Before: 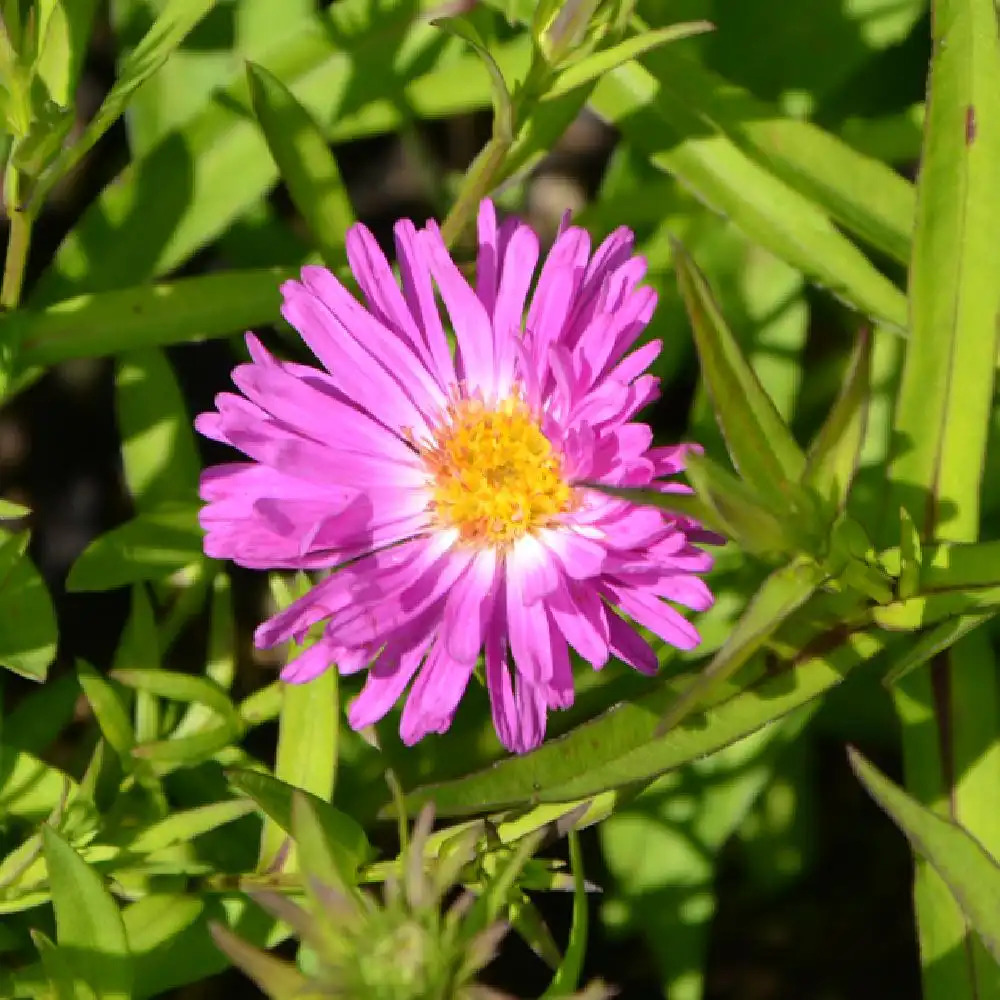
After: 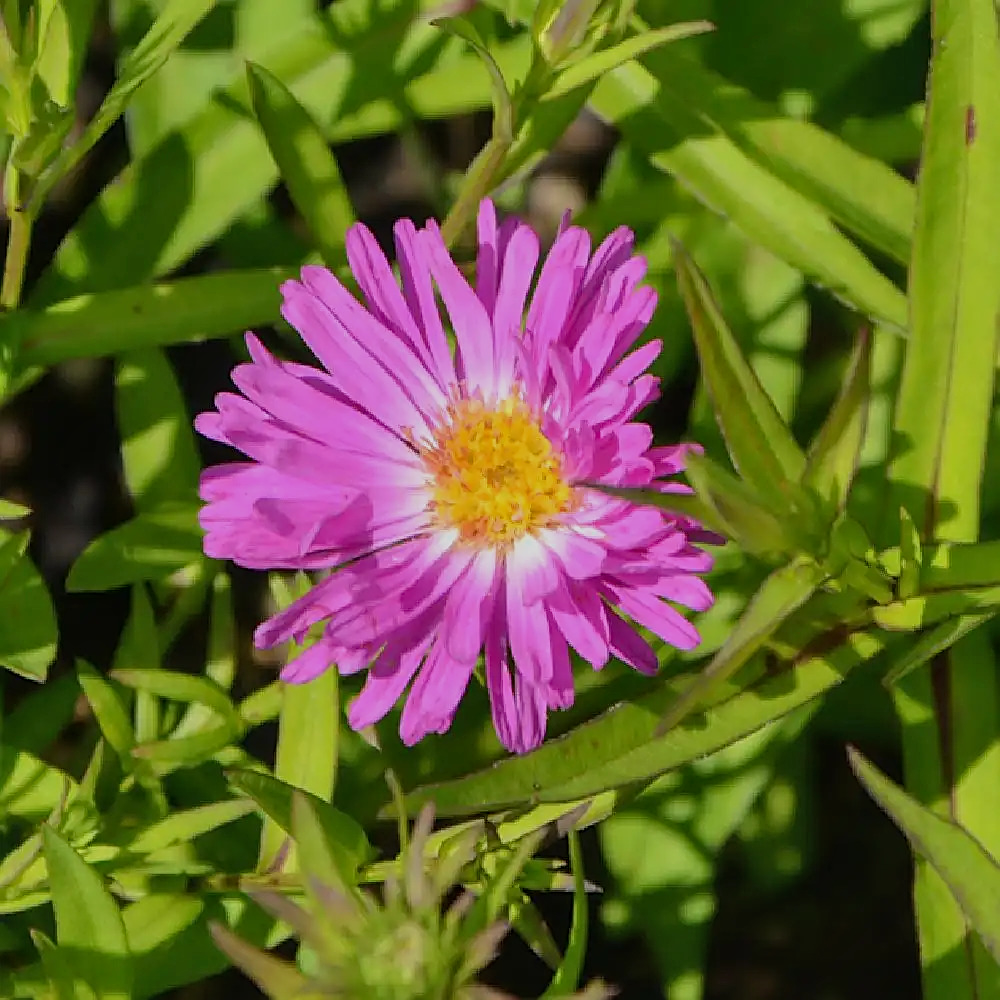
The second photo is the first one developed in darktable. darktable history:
local contrast: detail 110%
tone equalizer: -8 EV -0.001 EV, -7 EV 0.004 EV, -6 EV -0.017 EV, -5 EV 0.013 EV, -4 EV -0.024 EV, -3 EV 0.021 EV, -2 EV -0.048 EV, -1 EV -0.299 EV, +0 EV -0.555 EV, smoothing diameter 24.98%, edges refinement/feathering 13.9, preserve details guided filter
sharpen: on, module defaults
